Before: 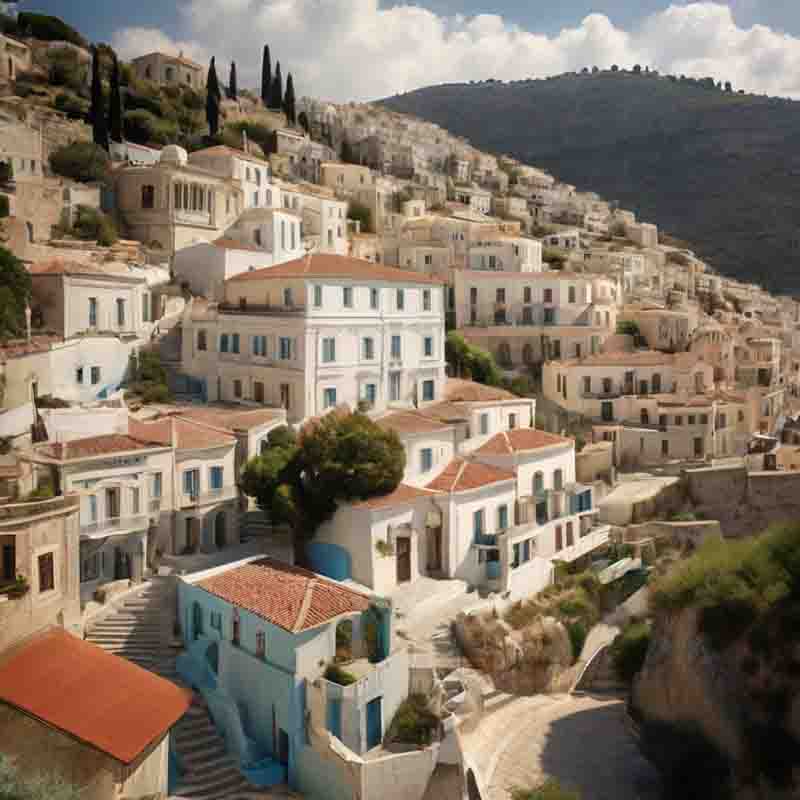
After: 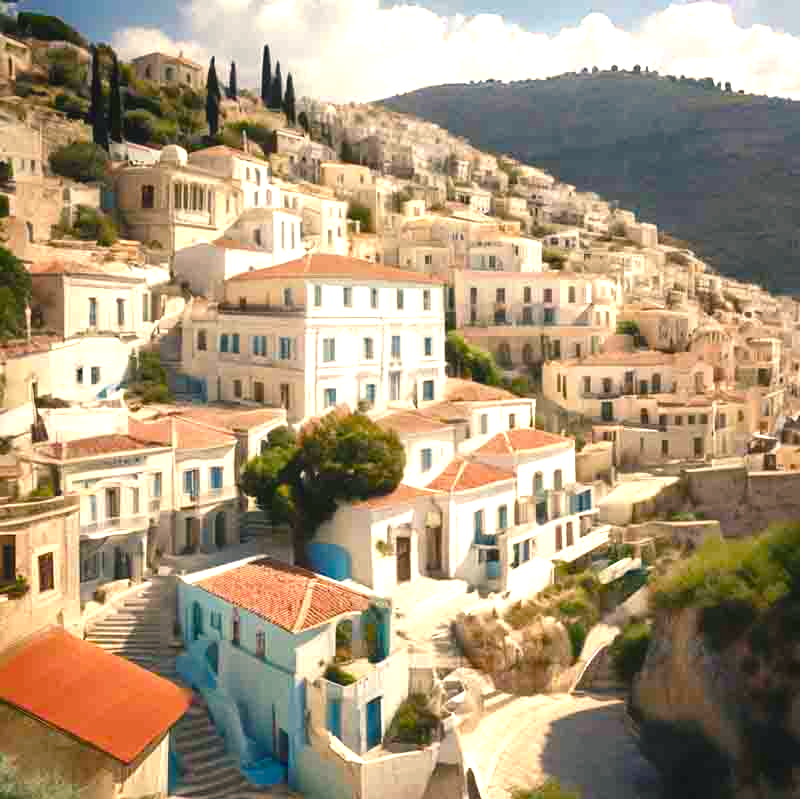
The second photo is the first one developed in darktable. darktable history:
crop: bottom 0.071%
color balance rgb: shadows lift › chroma 2%, shadows lift › hue 219.6°, power › hue 313.2°, highlights gain › chroma 3%, highlights gain › hue 75.6°, global offset › luminance 0.5%, perceptual saturation grading › global saturation 15.33%, perceptual saturation grading › highlights -19.33%, perceptual saturation grading › shadows 20%, global vibrance 20%
exposure: black level correction 0, exposure 0.9 EV, compensate highlight preservation false
